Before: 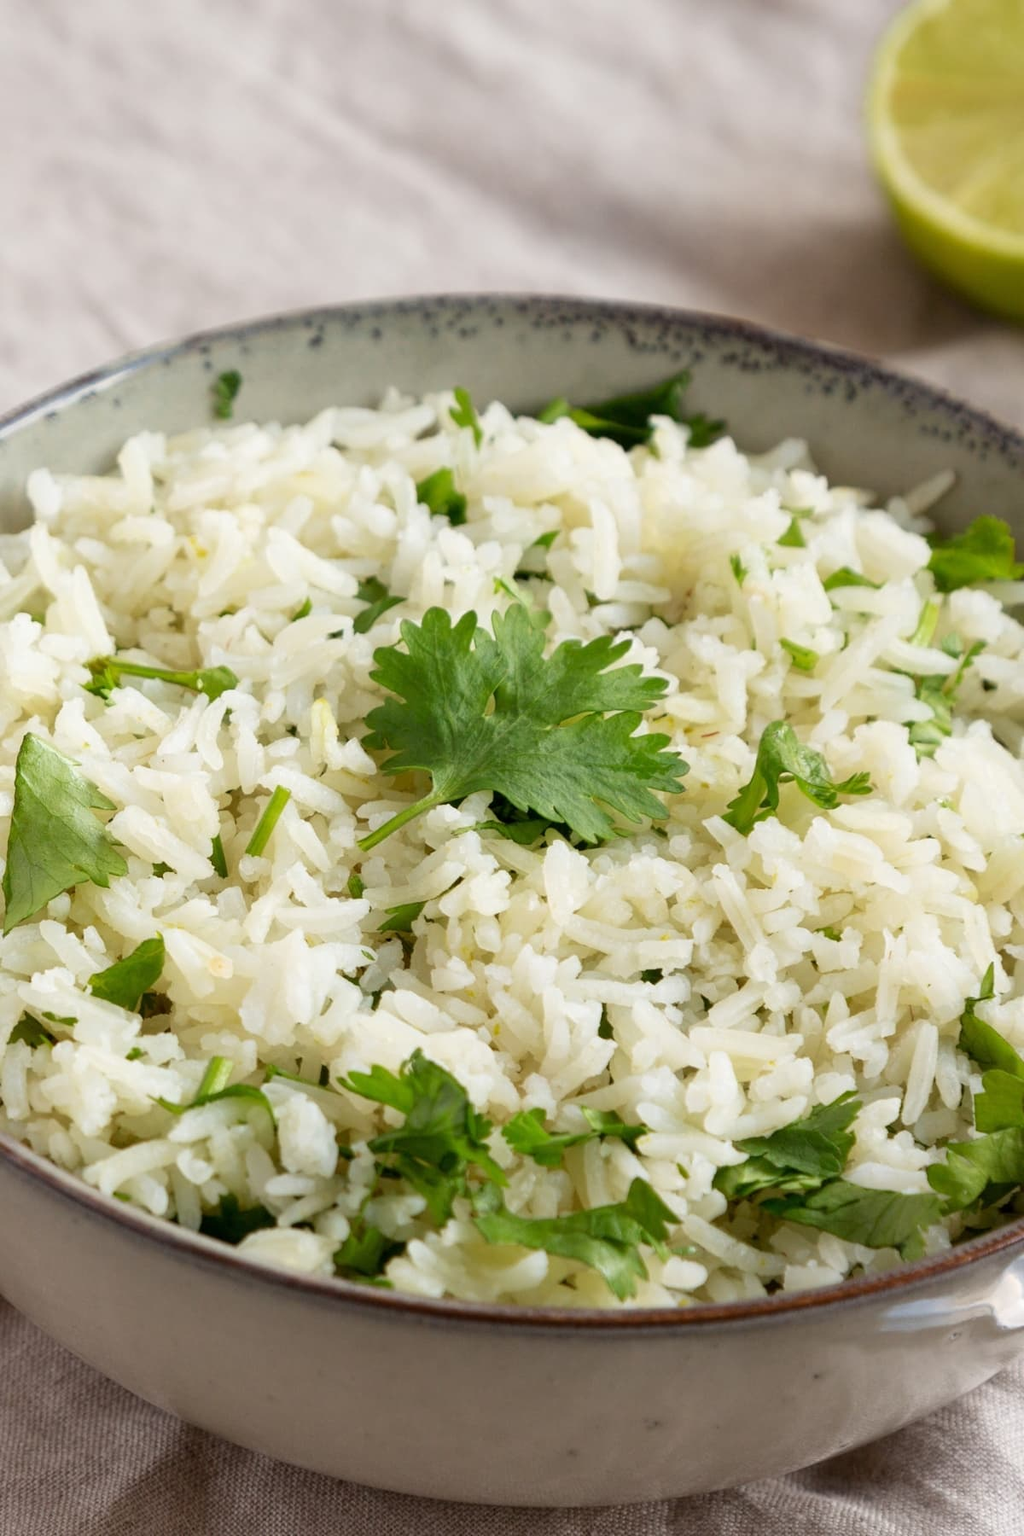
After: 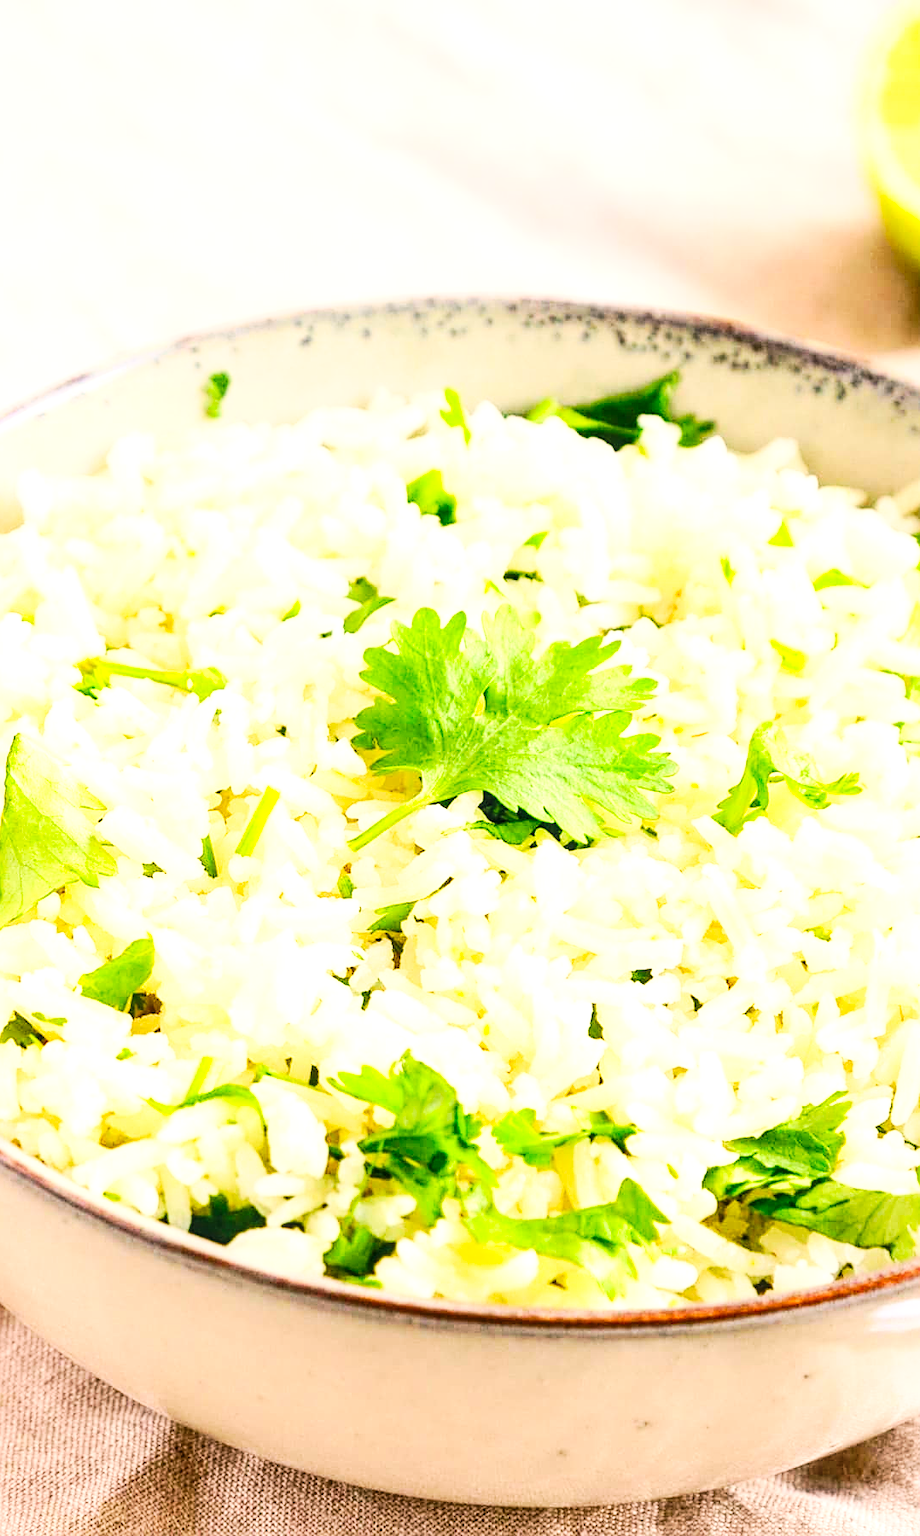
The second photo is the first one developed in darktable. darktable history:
exposure: exposure 1.265 EV, compensate exposure bias true, compensate highlight preservation false
sharpen: on, module defaults
crop and rotate: left 1.081%, right 8.925%
base curve: curves: ch0 [(0, 0) (0.032, 0.025) (0.121, 0.166) (0.206, 0.329) (0.605, 0.79) (1, 1)], preserve colors none
local contrast: on, module defaults
color correction: highlights a* 4.48, highlights b* 4.94, shadows a* -7.71, shadows b* 5.08
contrast brightness saturation: contrast 0.243, brightness 0.256, saturation 0.386
